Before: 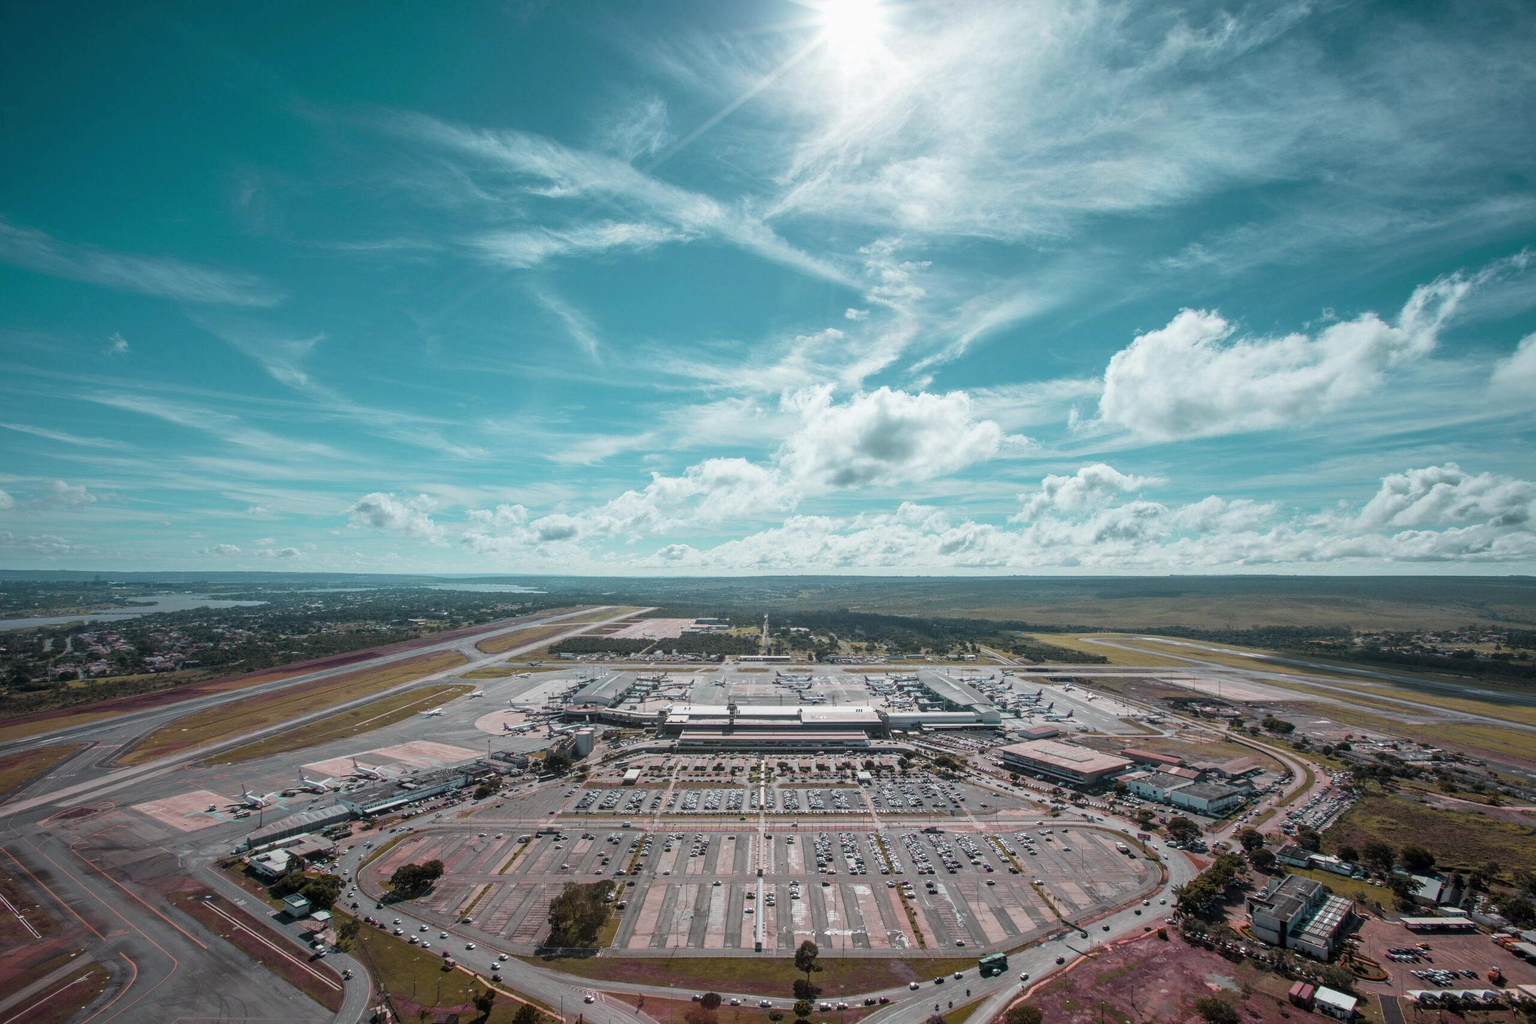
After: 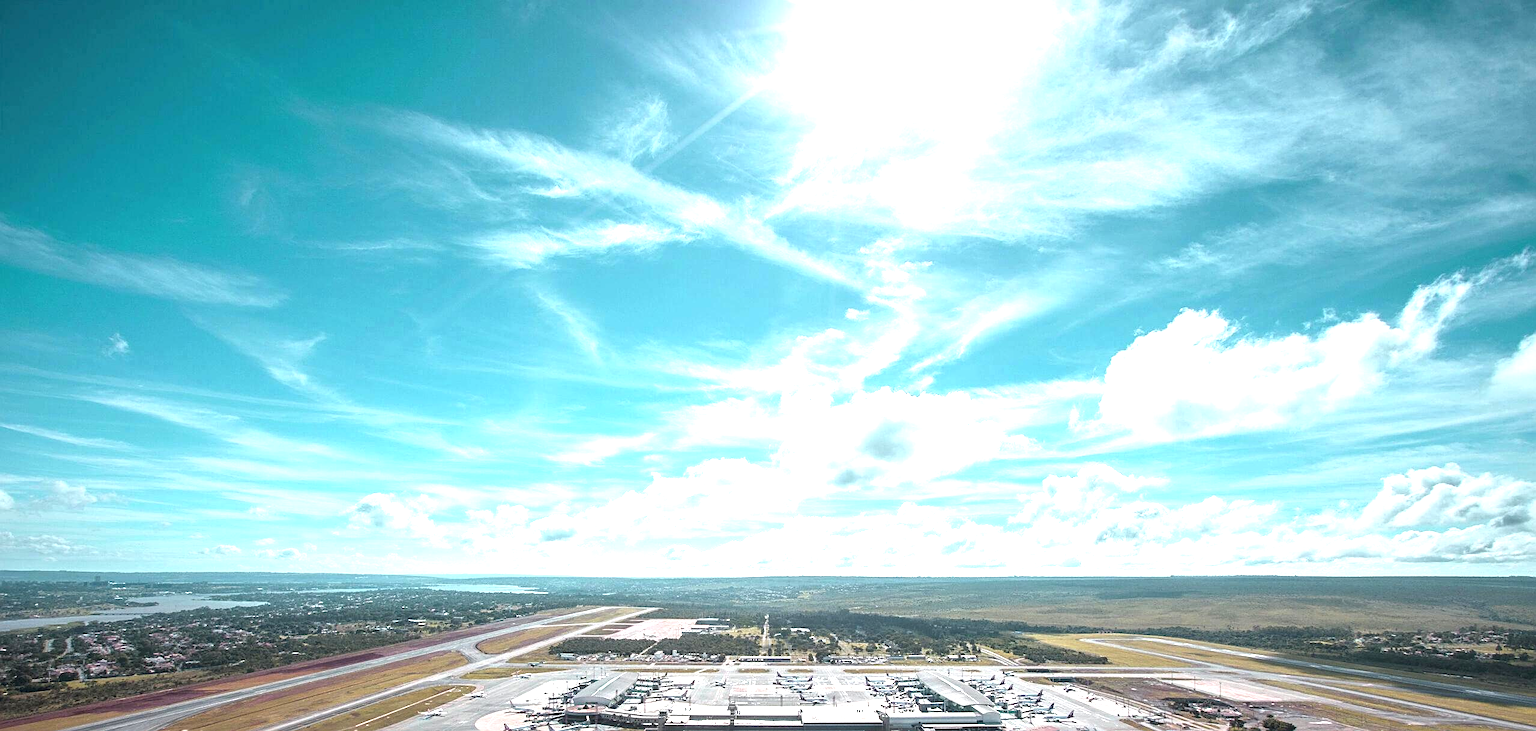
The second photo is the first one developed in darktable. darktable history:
exposure: black level correction 0, exposure 1.2 EV, compensate exposure bias true, compensate highlight preservation false
crop: bottom 28.576%
sharpen: on, module defaults
